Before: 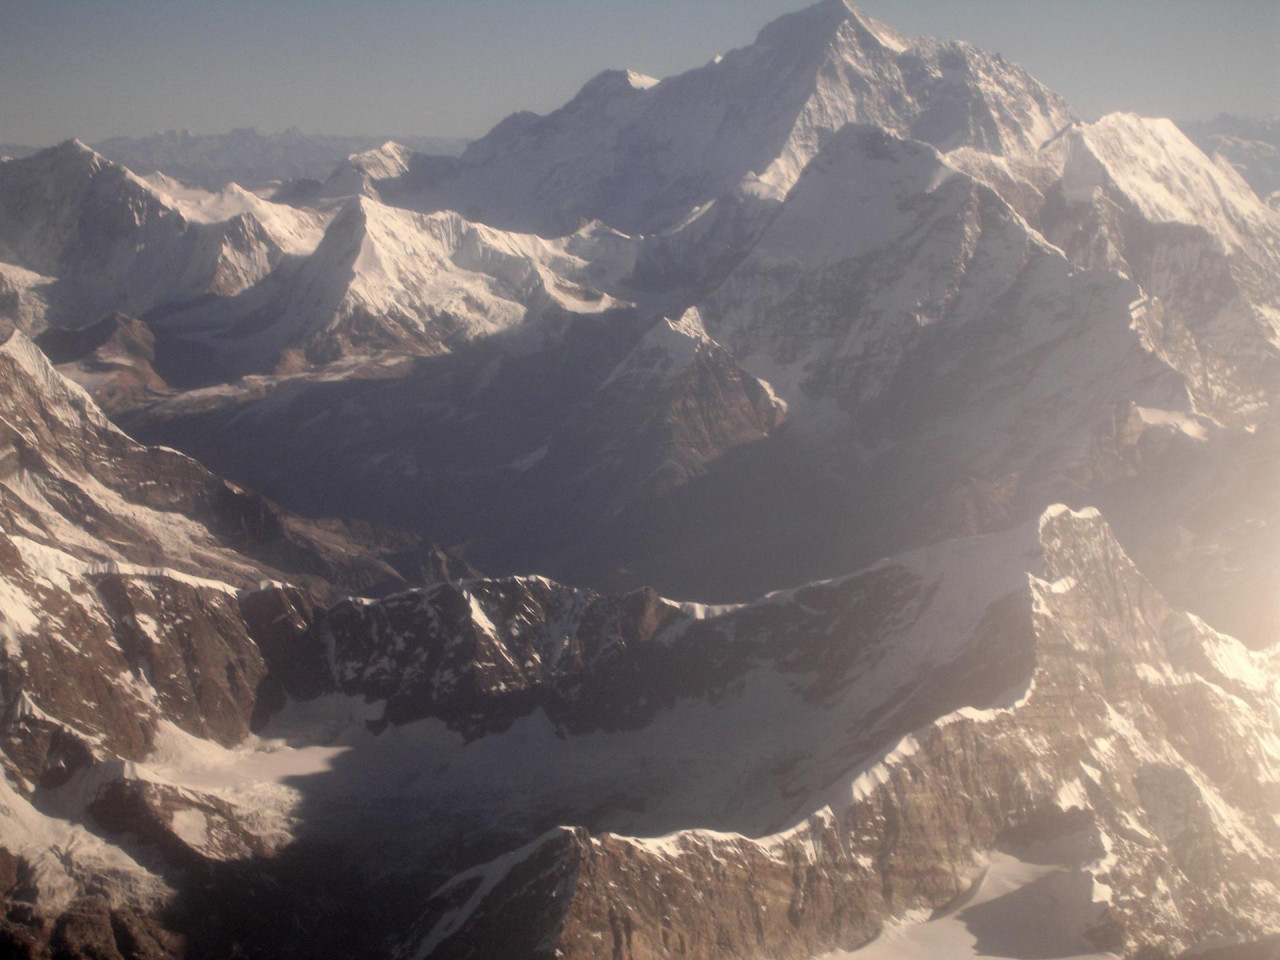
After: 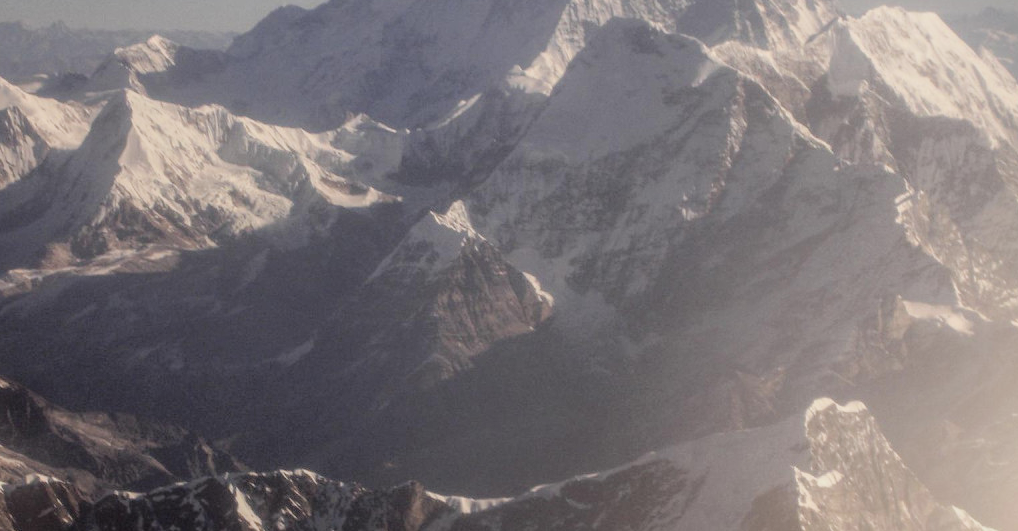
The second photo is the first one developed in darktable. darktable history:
filmic rgb: black relative exposure -7.65 EV, white relative exposure 4.56 EV, hardness 3.61, contrast 1.051
local contrast: highlights 74%, shadows 55%, detail 176%, midtone range 0.205
crop: left 18.312%, top 11.125%, right 2.127%, bottom 33.551%
